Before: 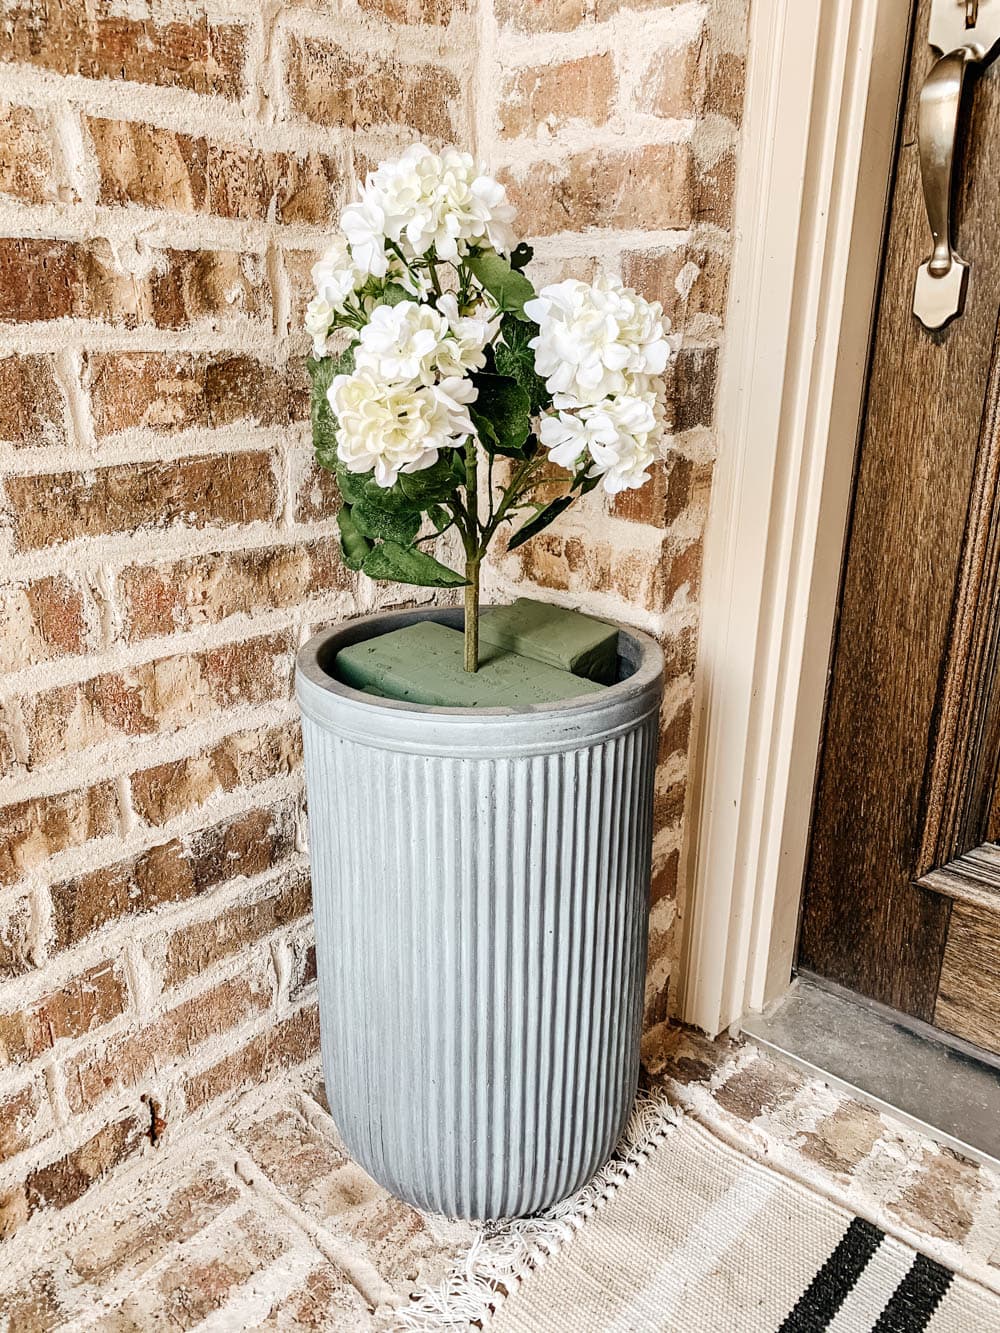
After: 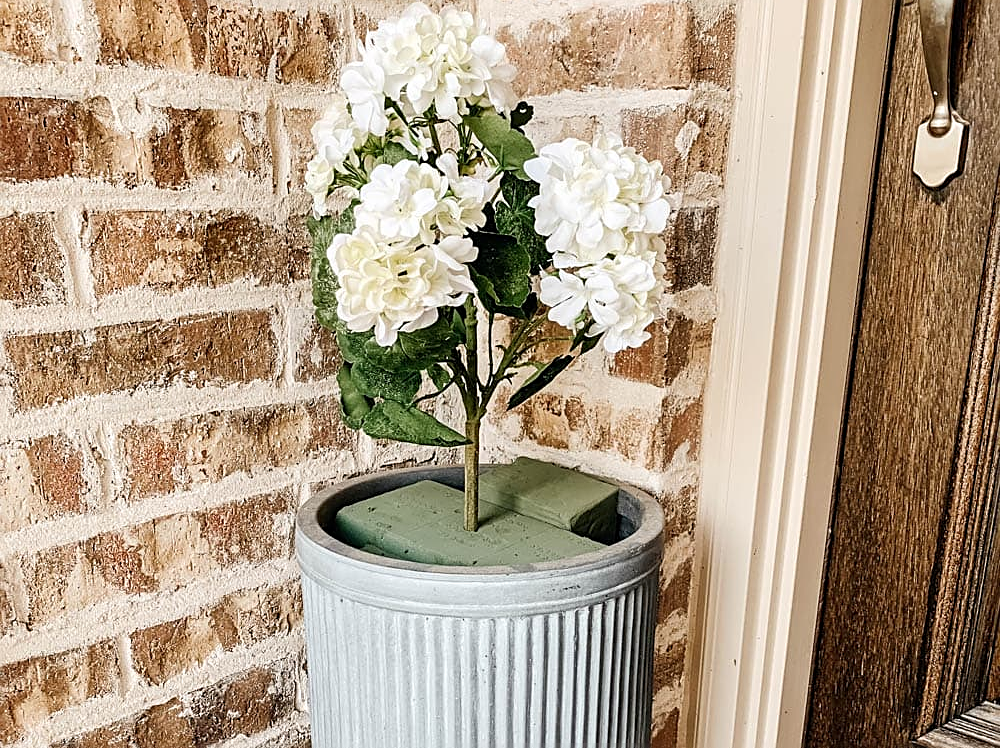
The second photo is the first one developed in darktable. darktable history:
base curve: curves: ch0 [(0, 0) (0.283, 0.295) (1, 1)], preserve colors none
sharpen: on, module defaults
crop and rotate: top 10.605%, bottom 33.274%
